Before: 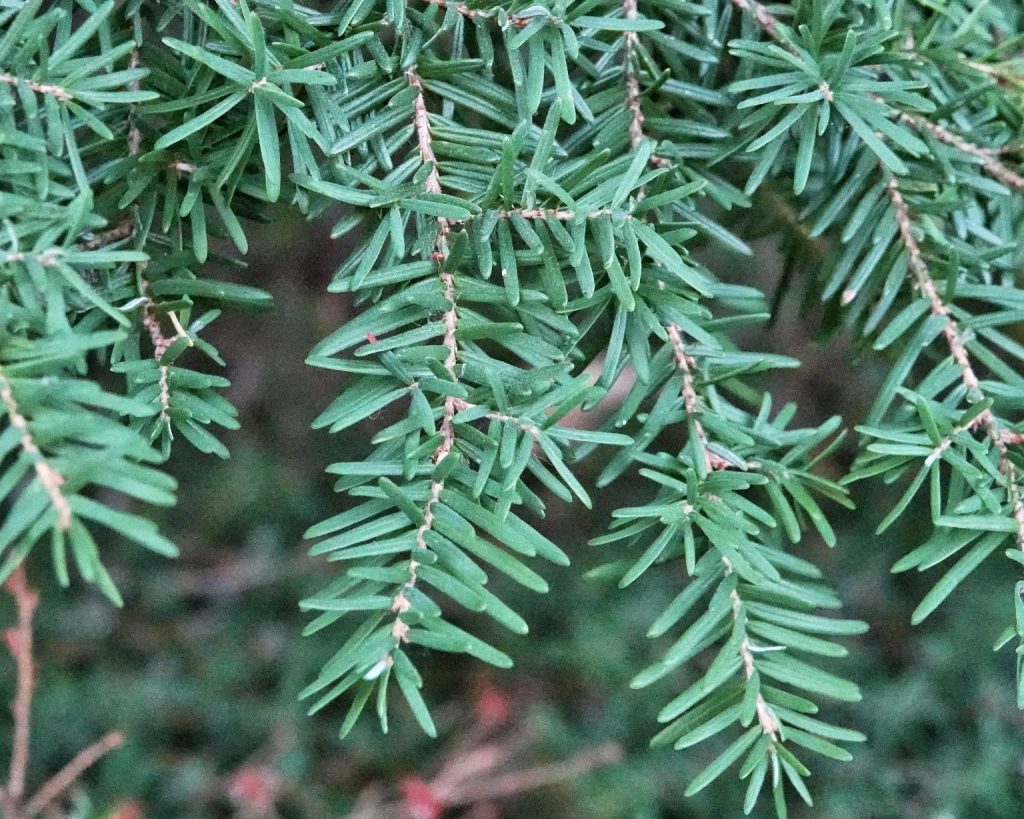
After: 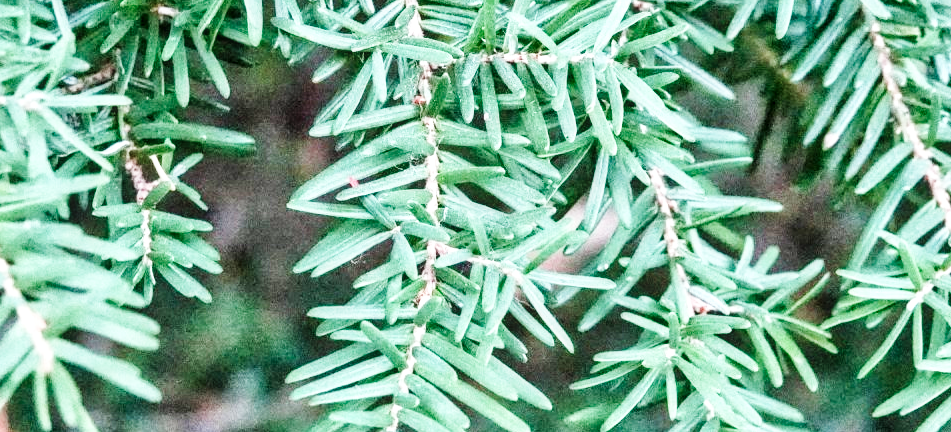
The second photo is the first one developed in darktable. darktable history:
crop: left 1.799%, top 19.101%, right 5.29%, bottom 28.096%
local contrast: on, module defaults
base curve: curves: ch0 [(0, 0.003) (0.001, 0.002) (0.006, 0.004) (0.02, 0.022) (0.048, 0.086) (0.094, 0.234) (0.162, 0.431) (0.258, 0.629) (0.385, 0.8) (0.548, 0.918) (0.751, 0.988) (1, 1)], preserve colors none
